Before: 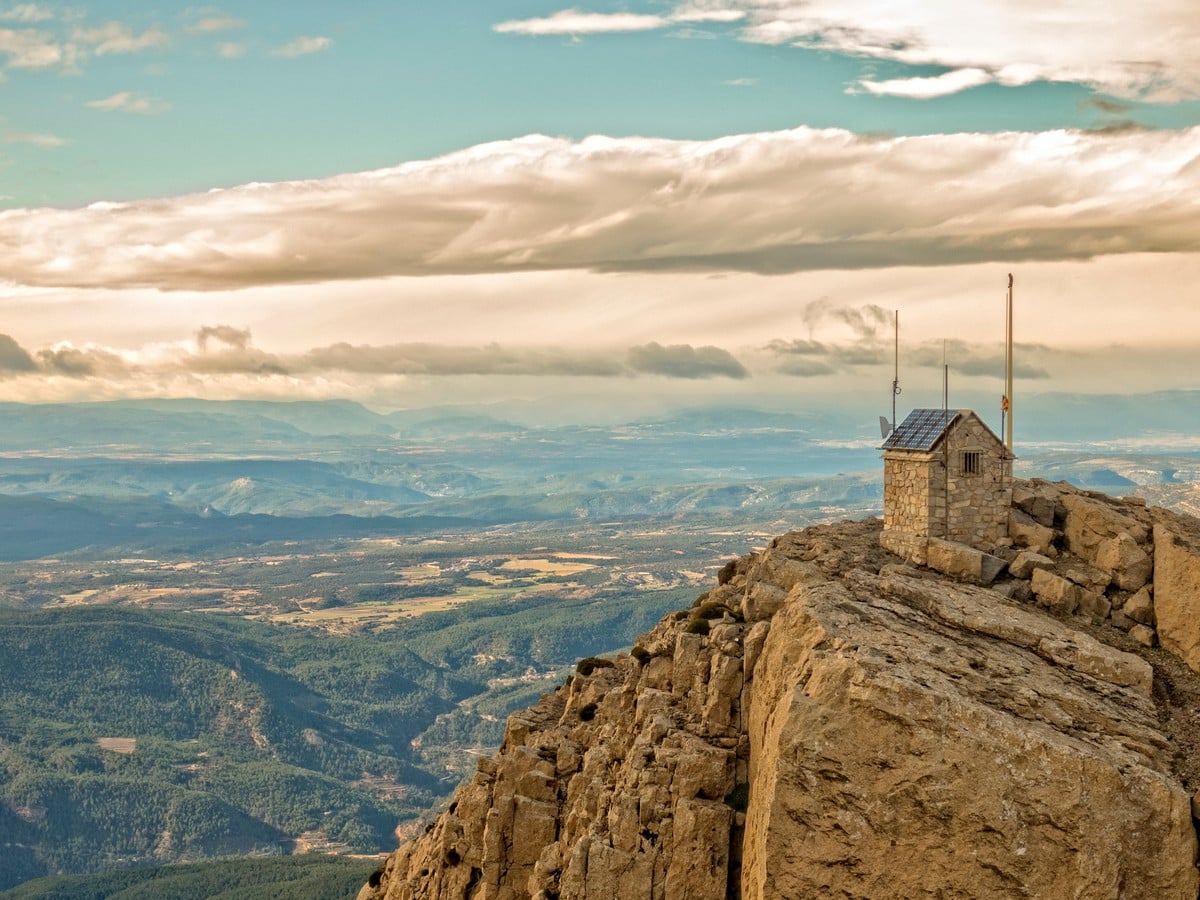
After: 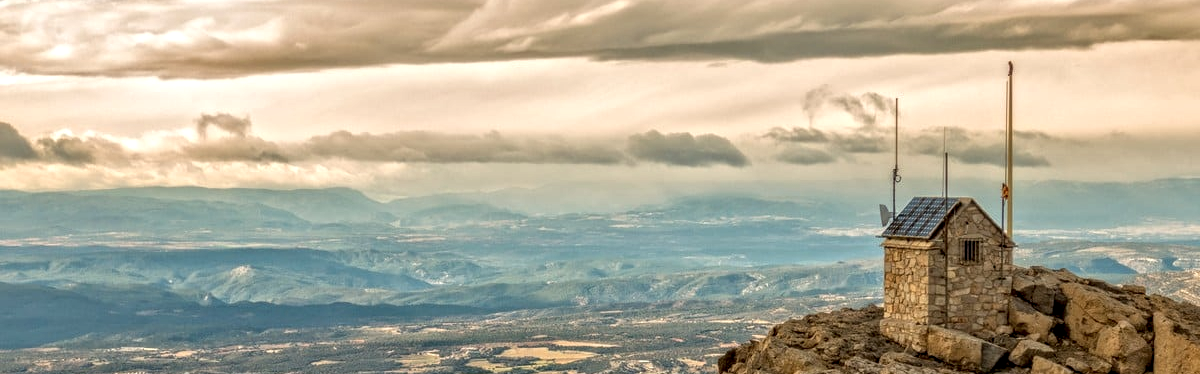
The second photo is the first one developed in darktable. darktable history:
crop and rotate: top 23.56%, bottom 34.81%
local contrast: highlights 21%, detail 150%
